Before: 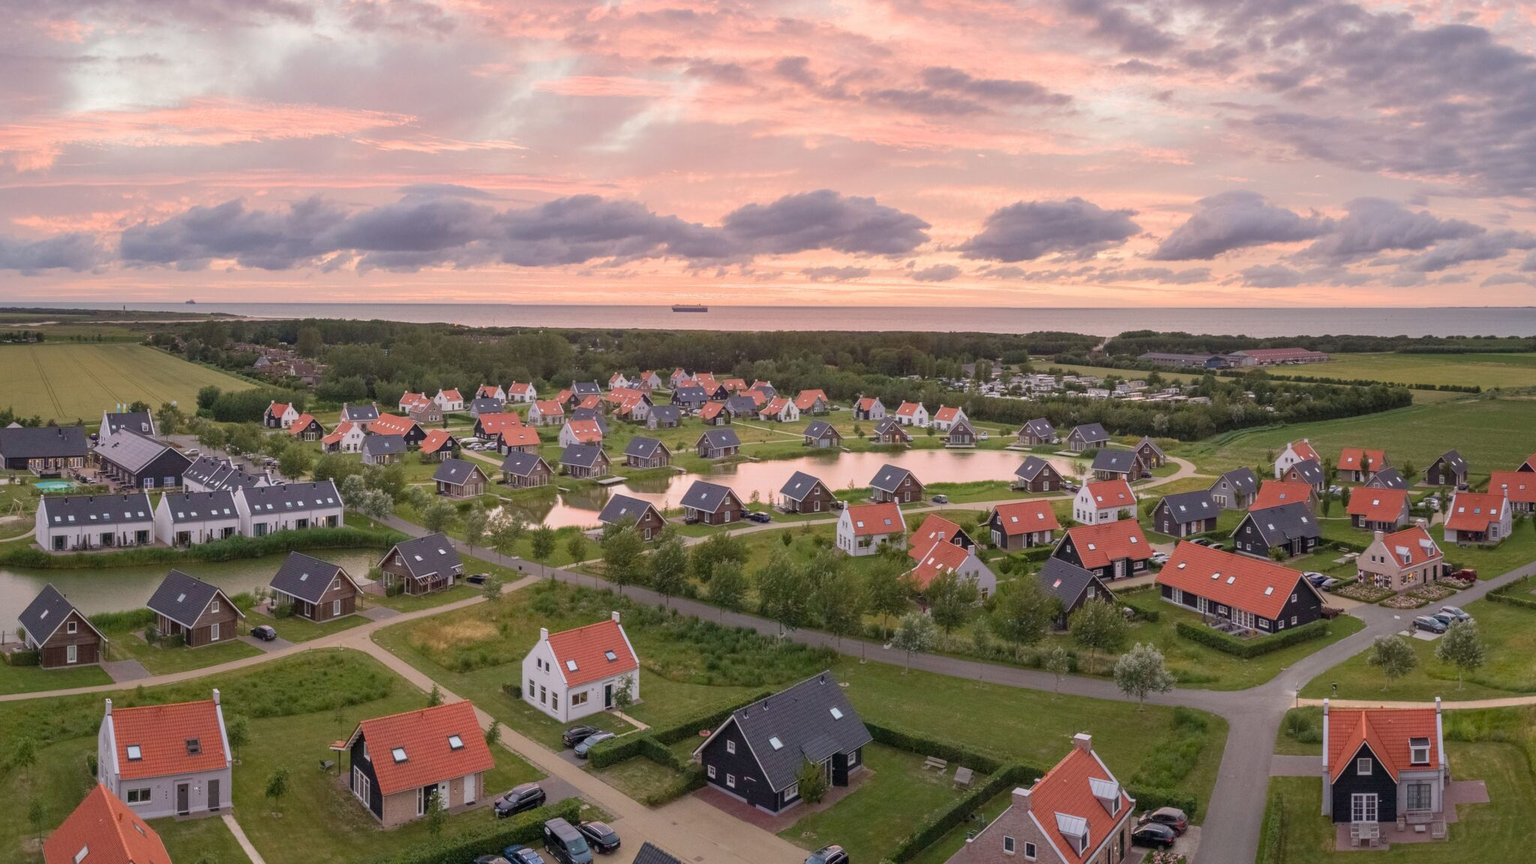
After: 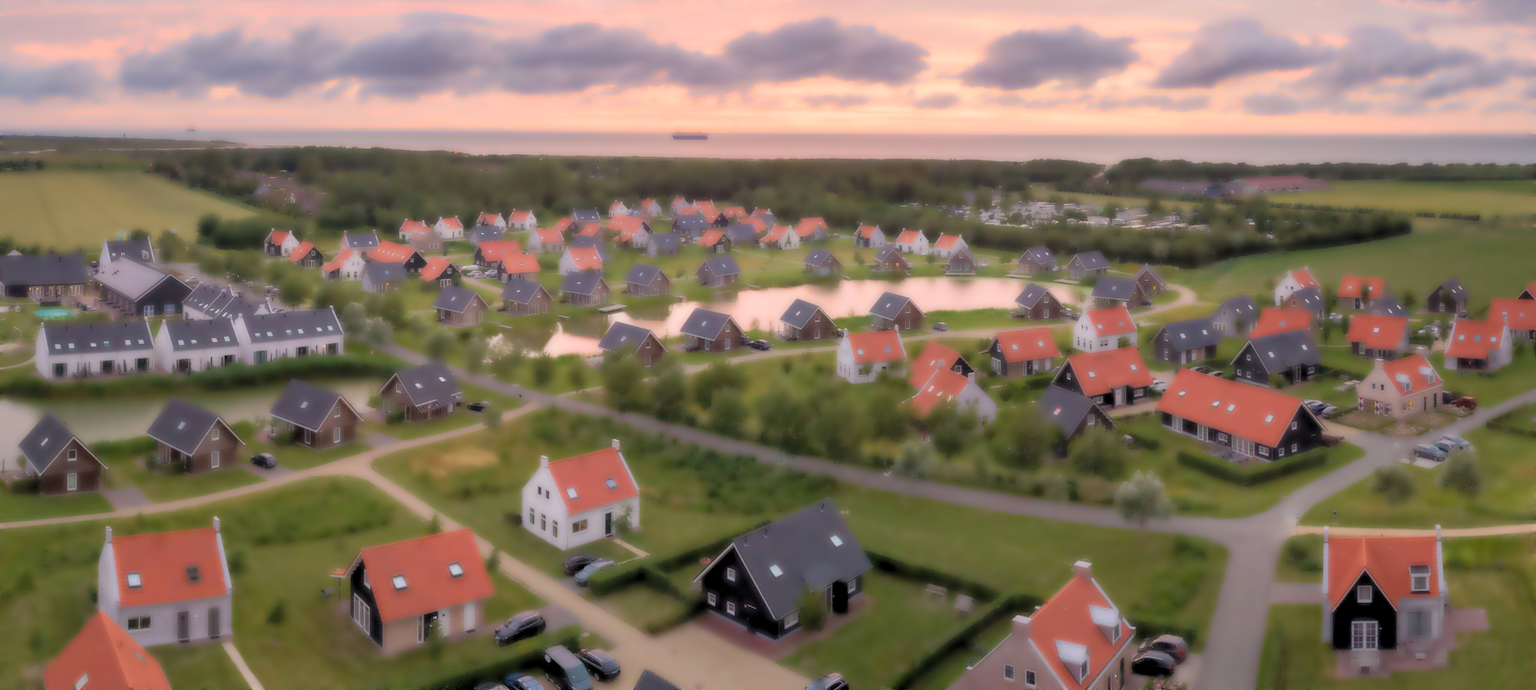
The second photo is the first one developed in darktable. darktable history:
crop and rotate: top 19.998%
rgb levels: levels [[0.013, 0.434, 0.89], [0, 0.5, 1], [0, 0.5, 1]]
lowpass: radius 4, soften with bilateral filter, unbound 0
